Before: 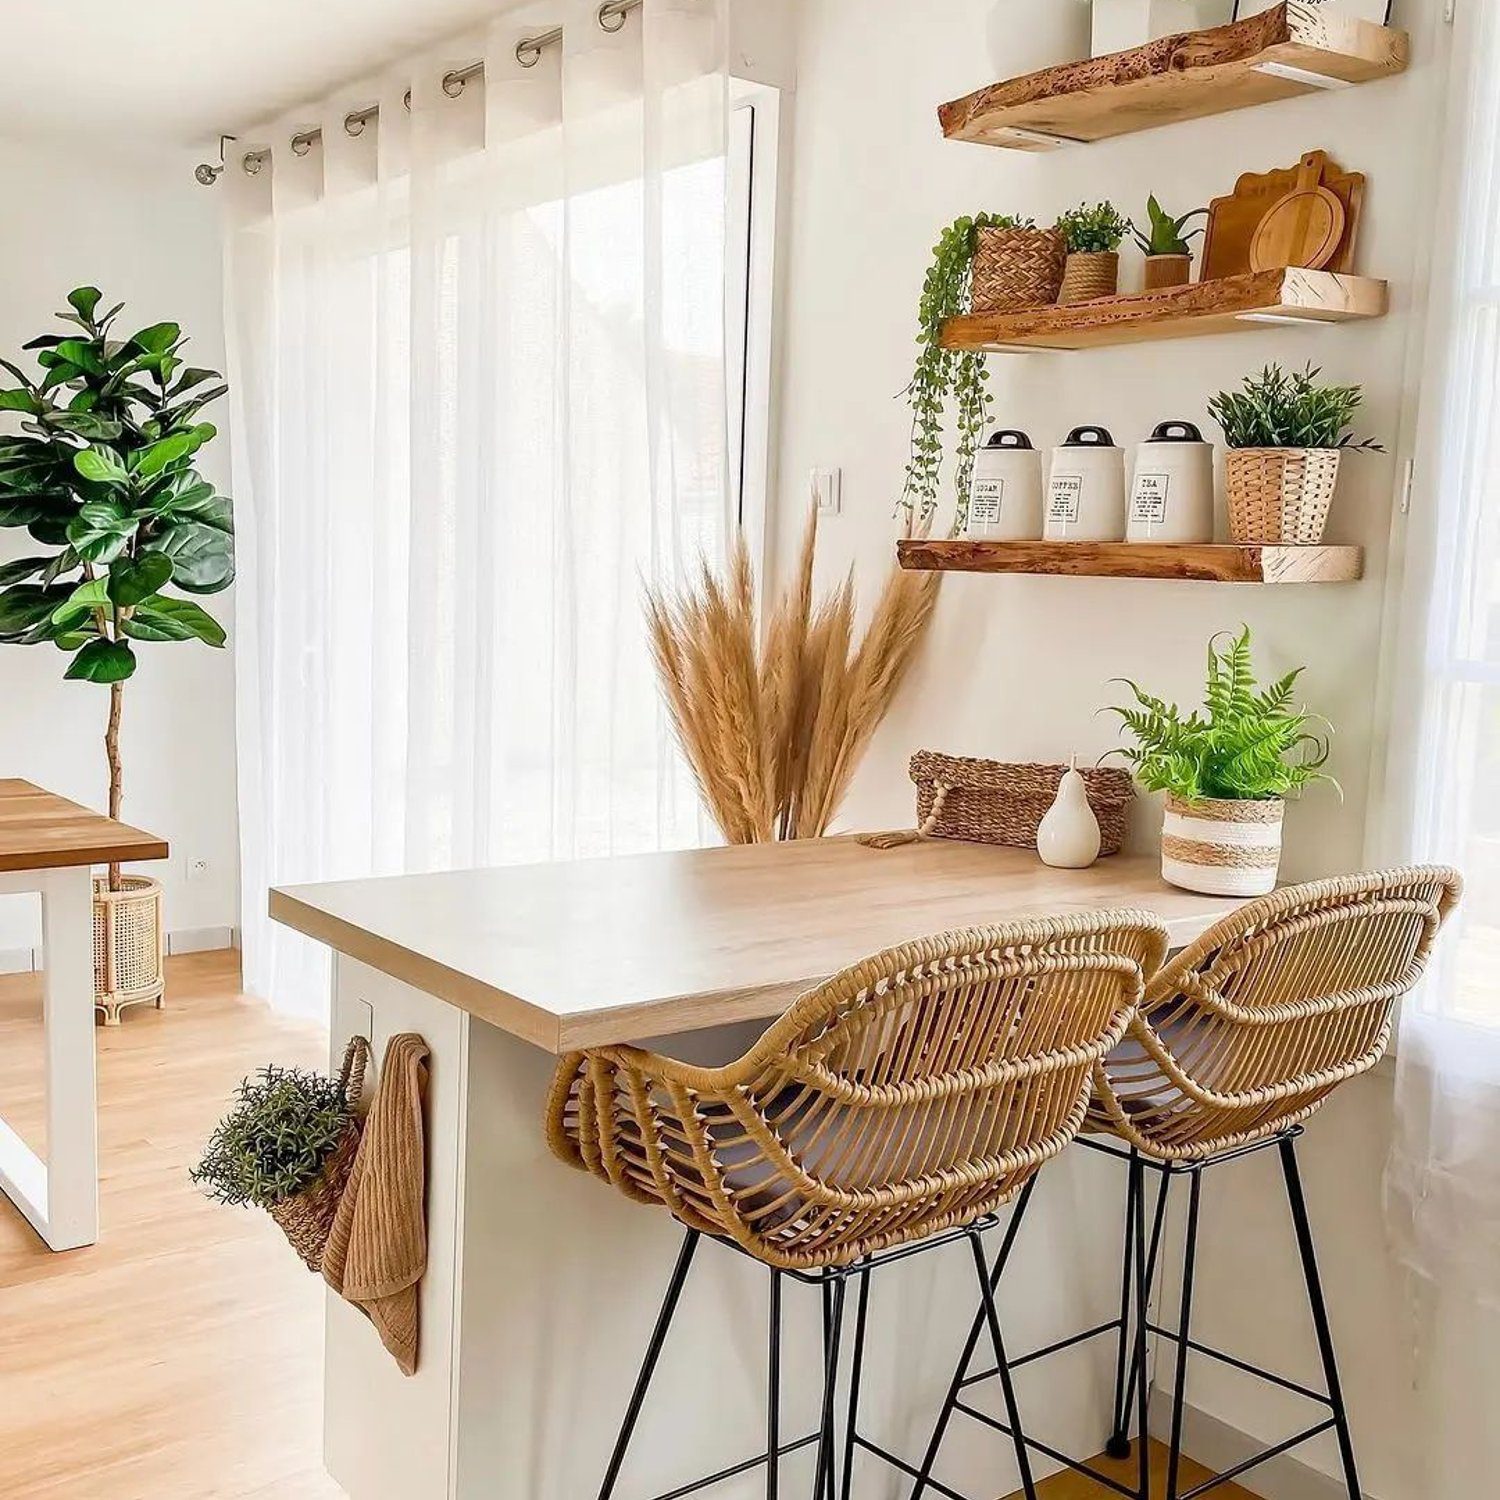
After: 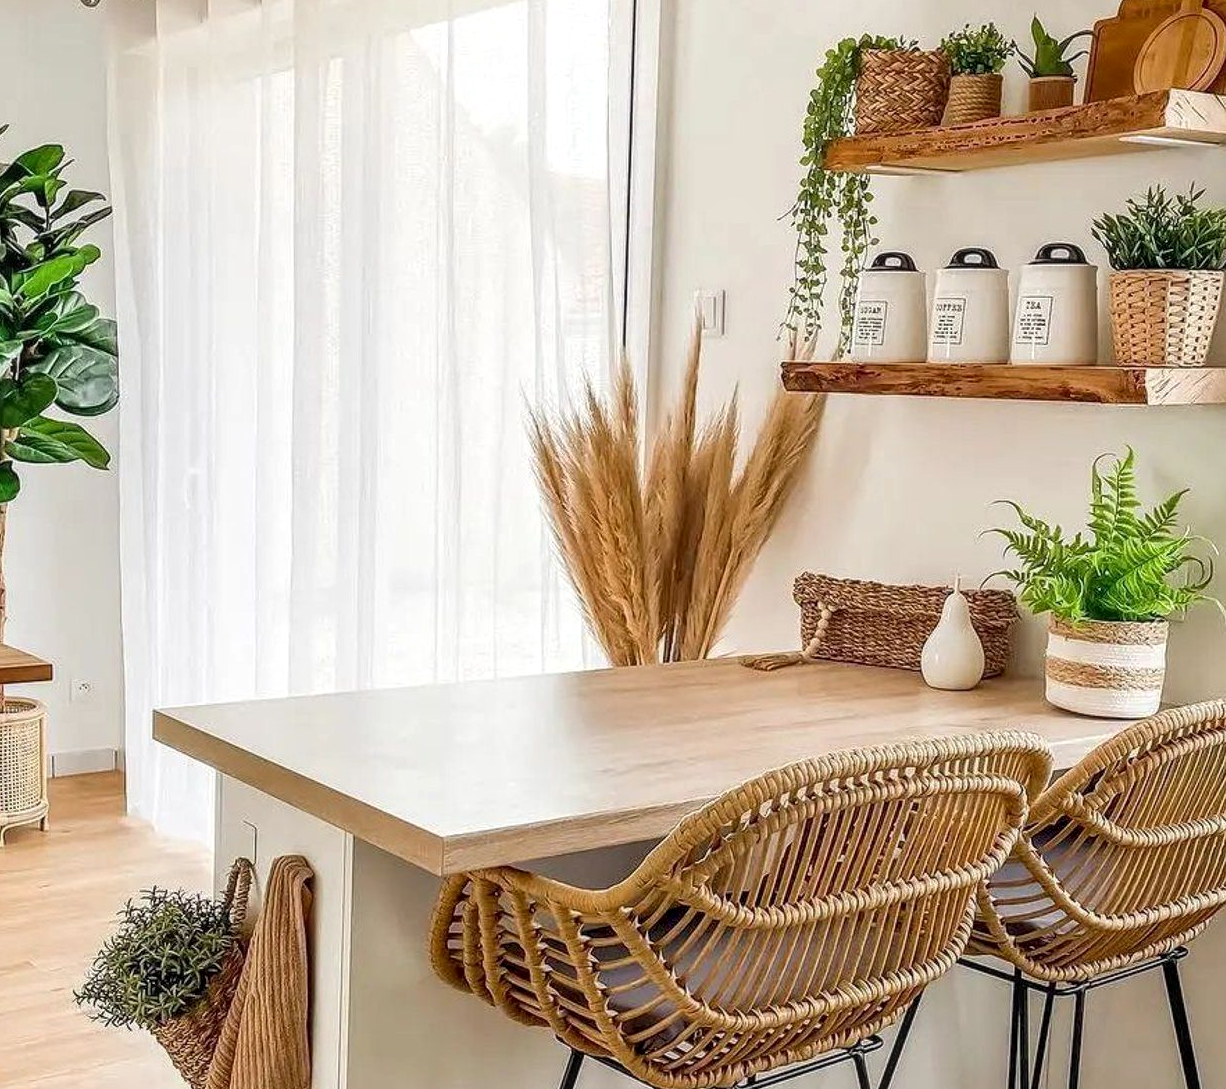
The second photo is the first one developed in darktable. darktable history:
crop: left 7.792%, top 11.9%, right 10.471%, bottom 15.475%
local contrast: on, module defaults
